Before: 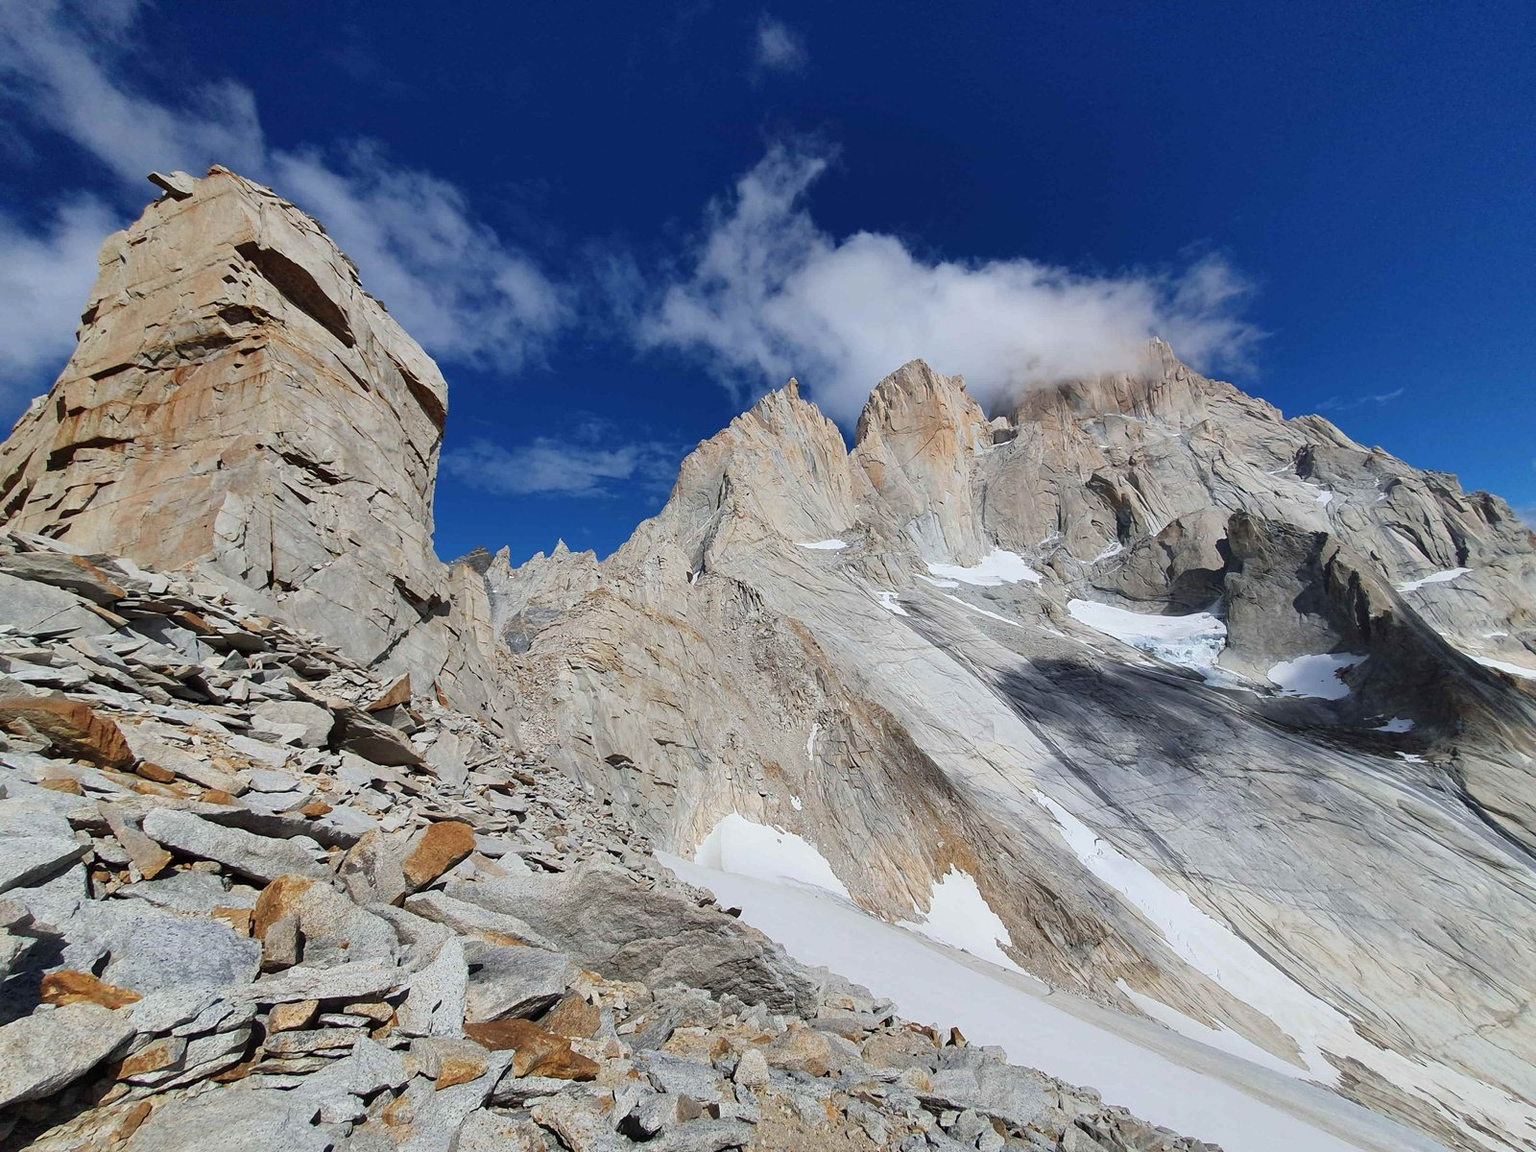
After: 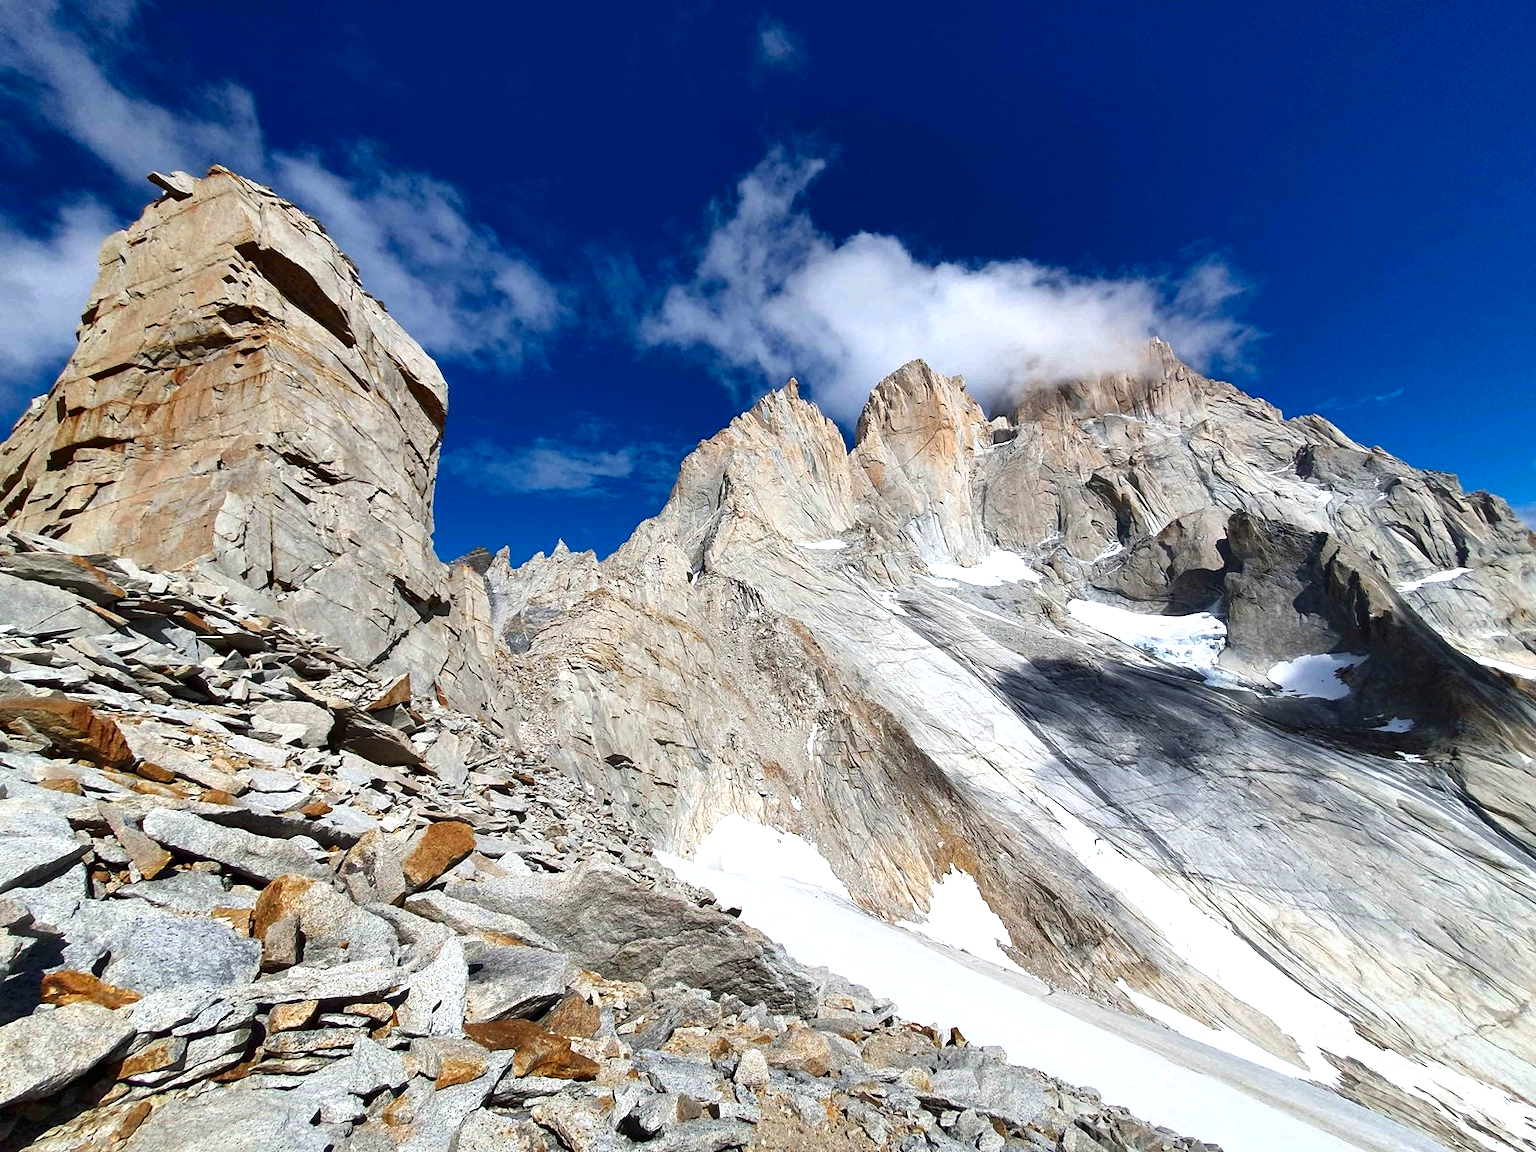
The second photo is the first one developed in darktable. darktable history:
contrast brightness saturation: brightness -0.206, saturation 0.076
exposure: exposure 0.736 EV, compensate exposure bias true, compensate highlight preservation false
